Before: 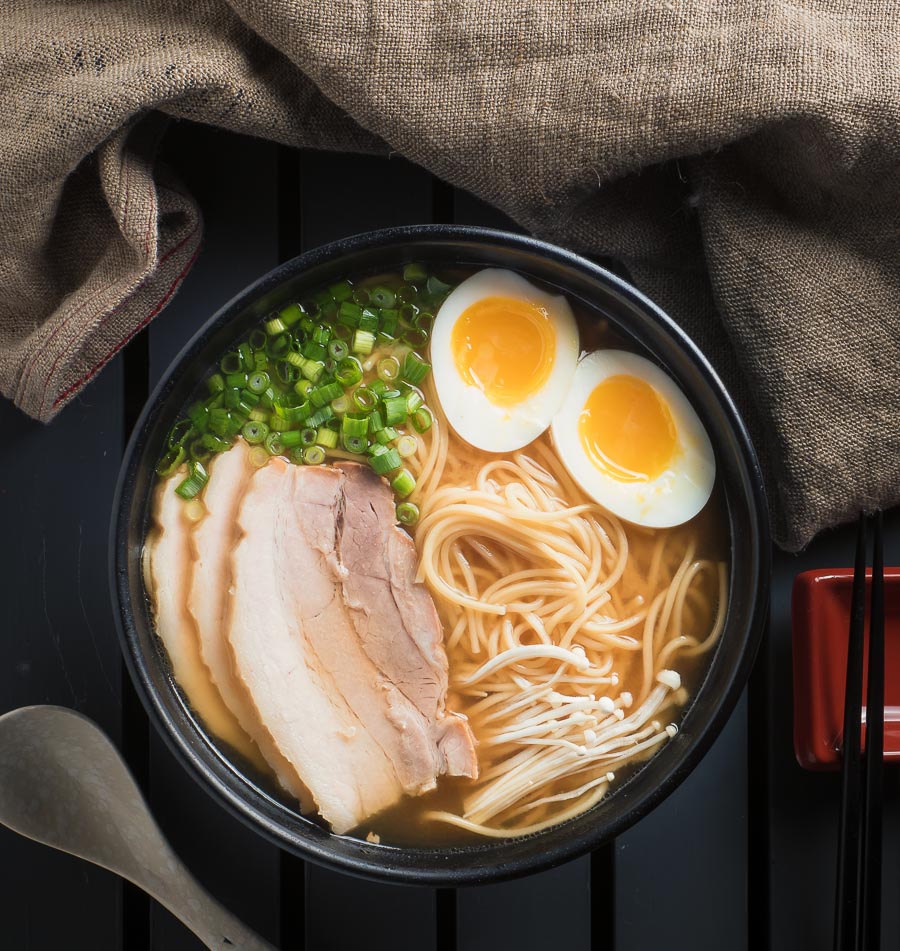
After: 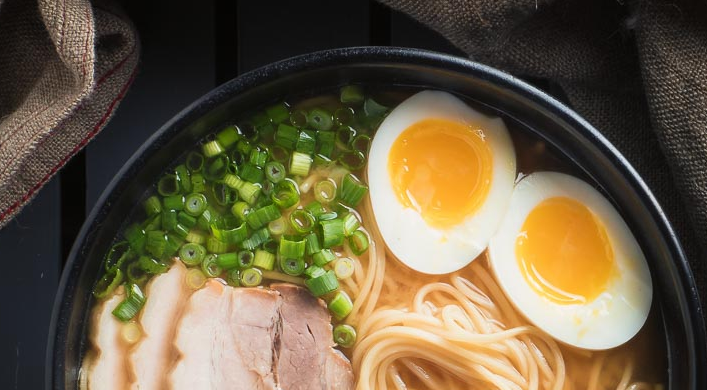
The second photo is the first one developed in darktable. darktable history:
crop: left 7.049%, top 18.801%, right 14.362%, bottom 40.156%
